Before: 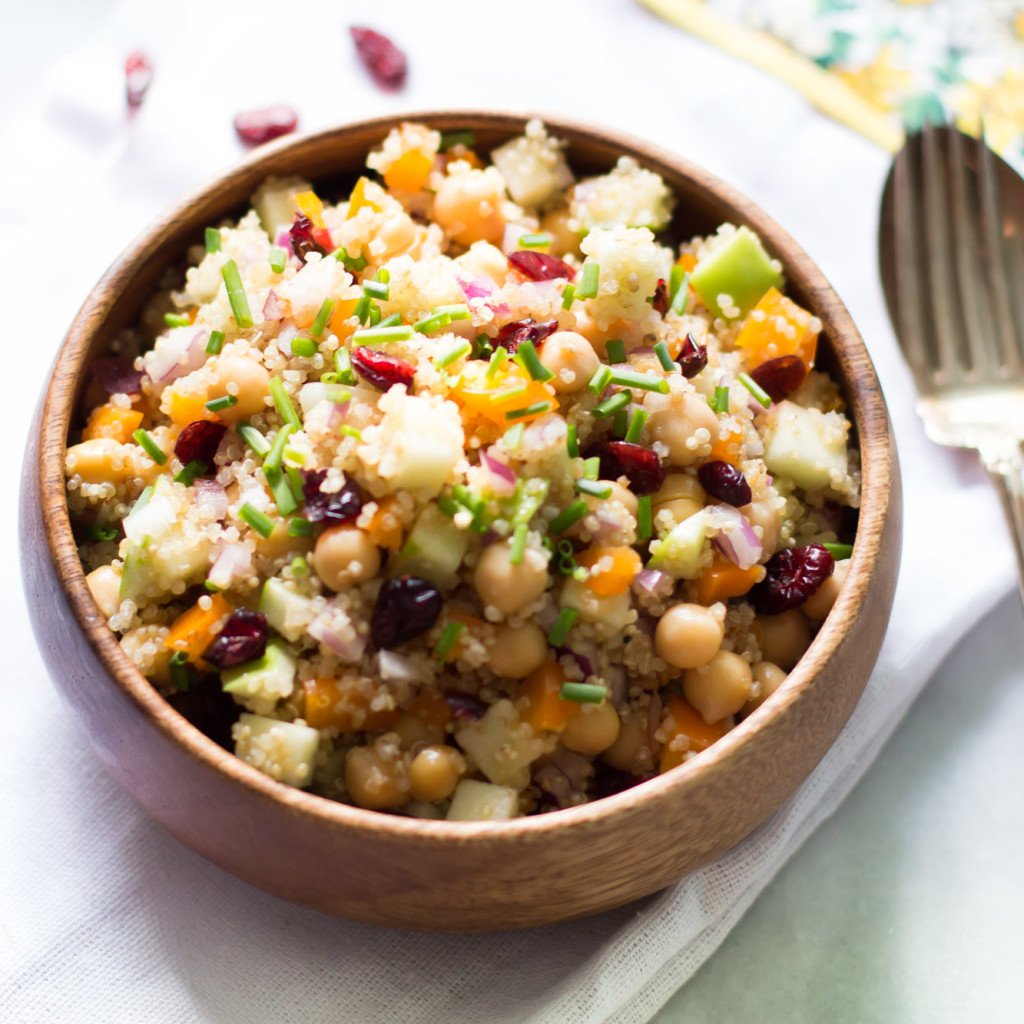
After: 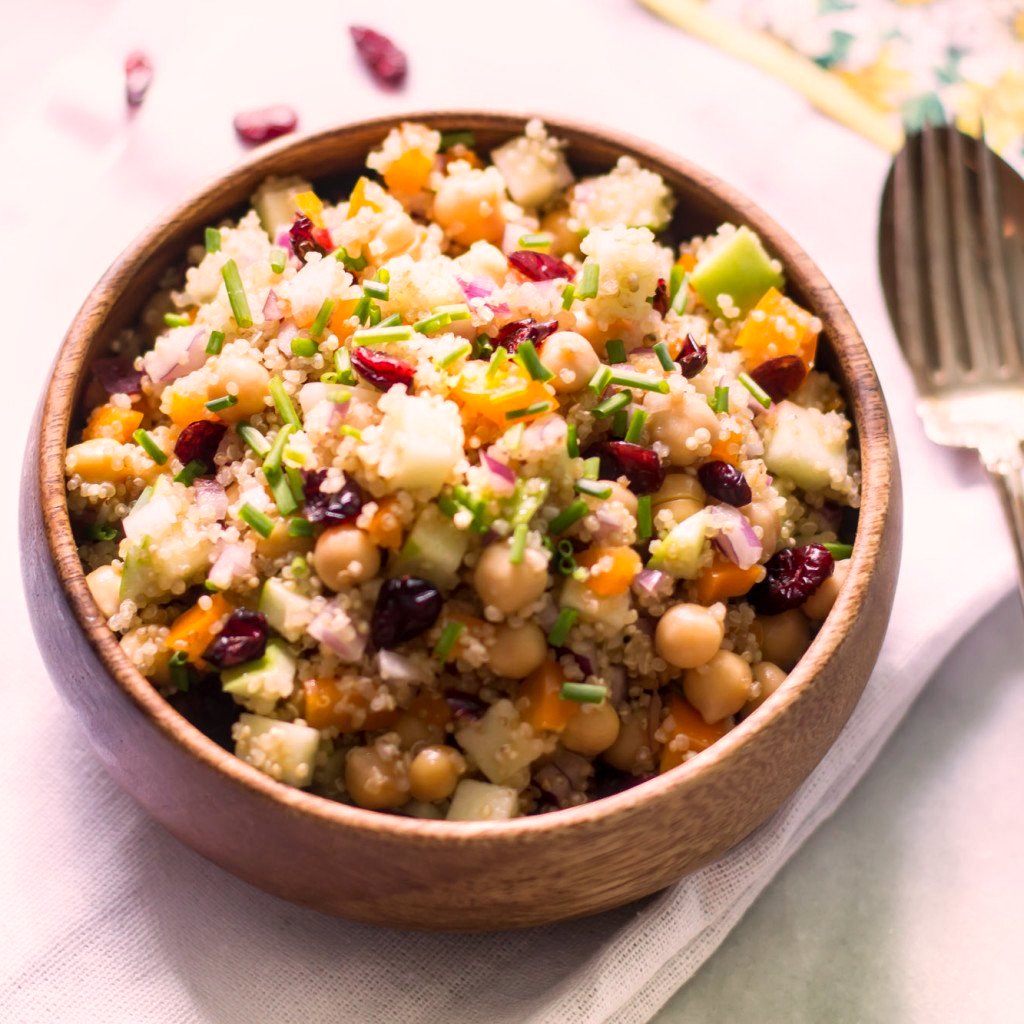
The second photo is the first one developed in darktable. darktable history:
local contrast: on, module defaults
color correction: highlights a* 12.8, highlights b* 5.61
tone equalizer: on, module defaults
